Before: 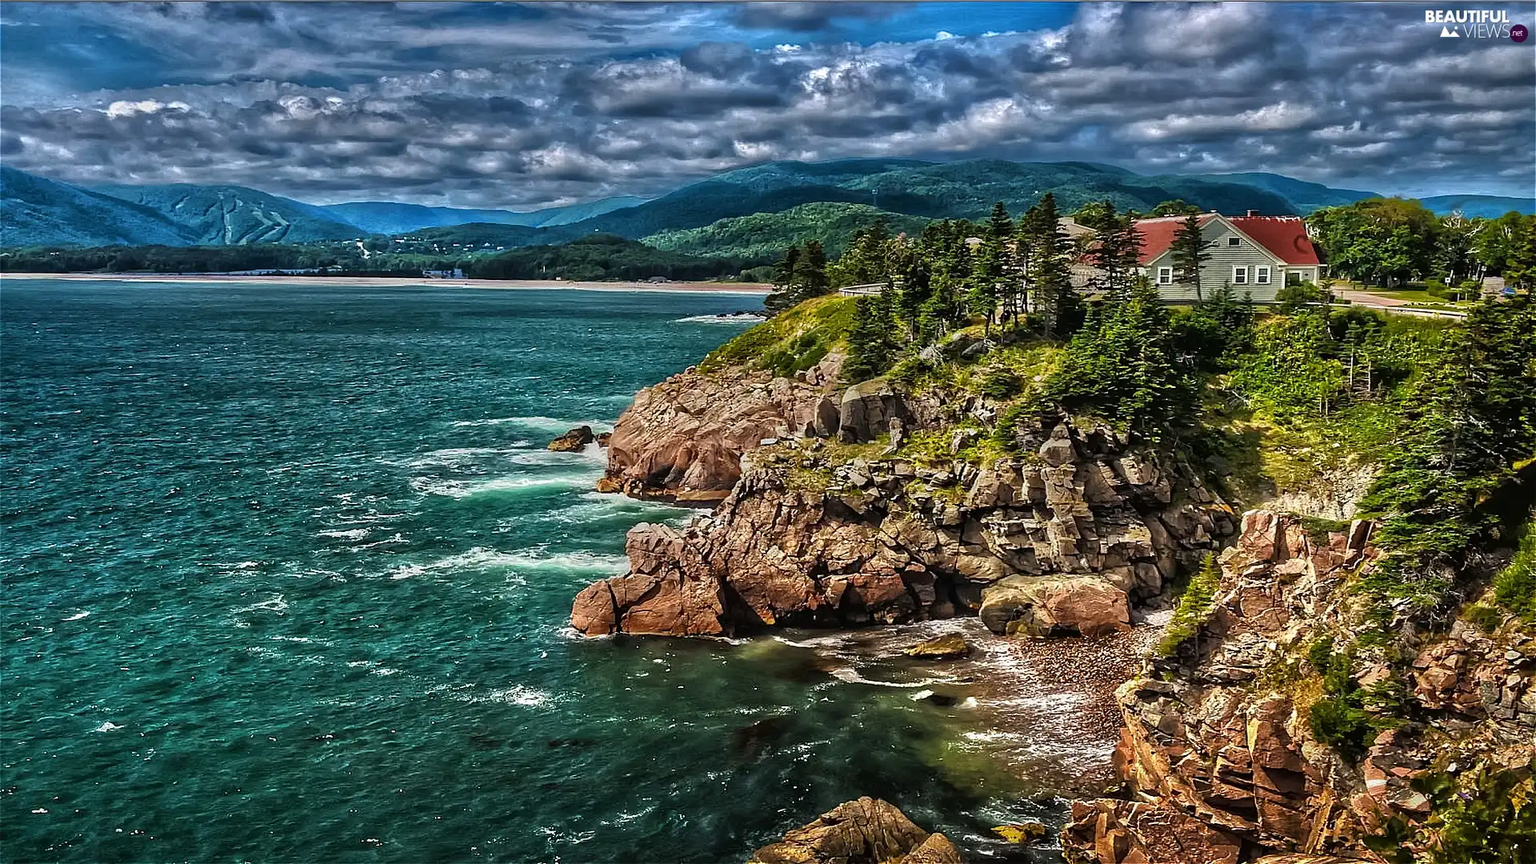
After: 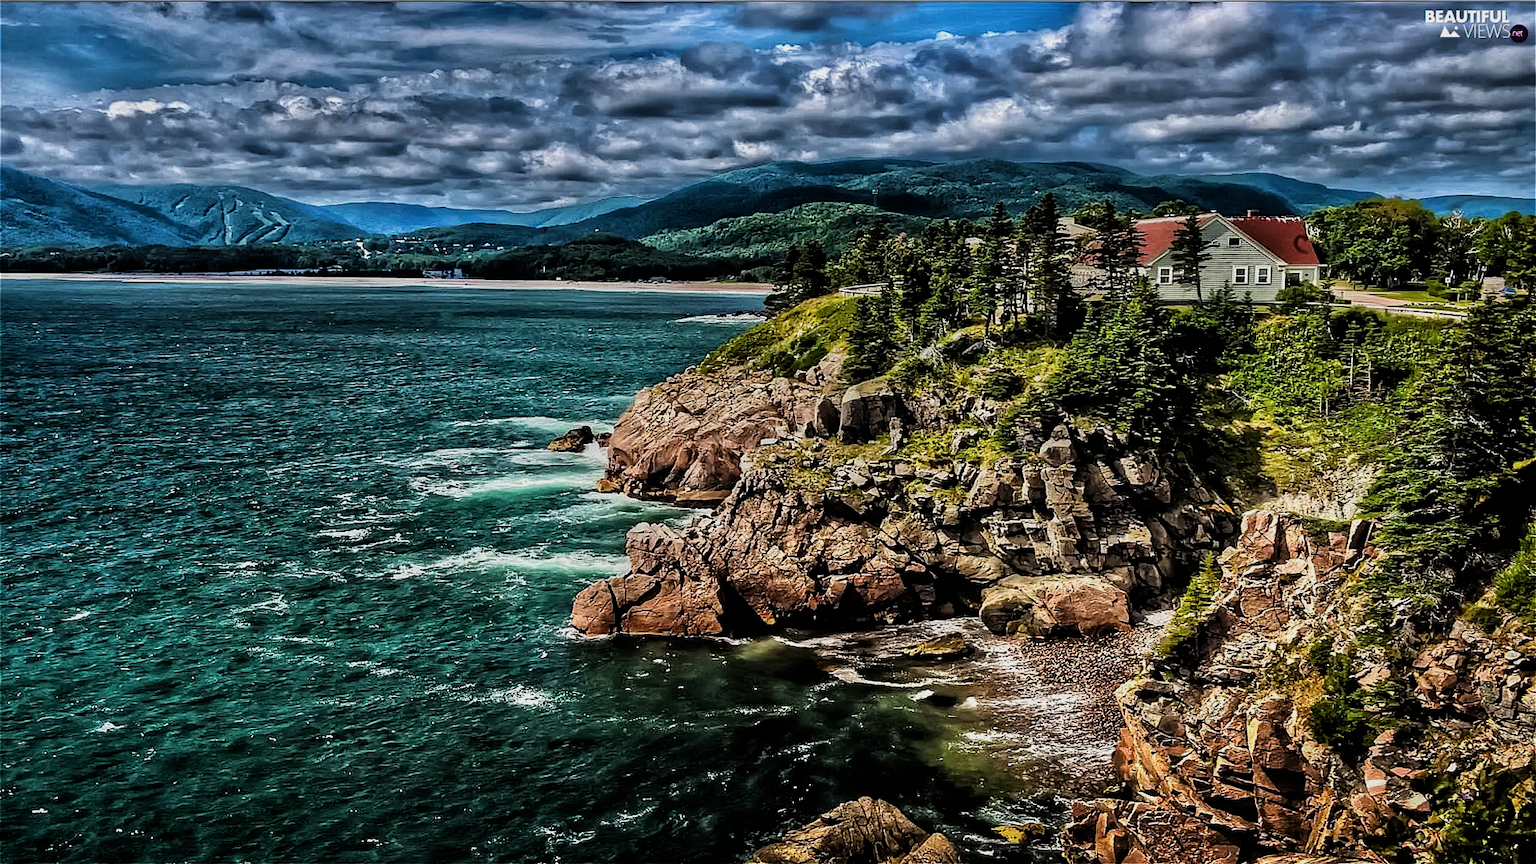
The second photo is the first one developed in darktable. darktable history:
filmic rgb: black relative exposure -5 EV, white relative exposure 3.51 EV, hardness 3.18, contrast 1.296, highlights saturation mix -49.03%
